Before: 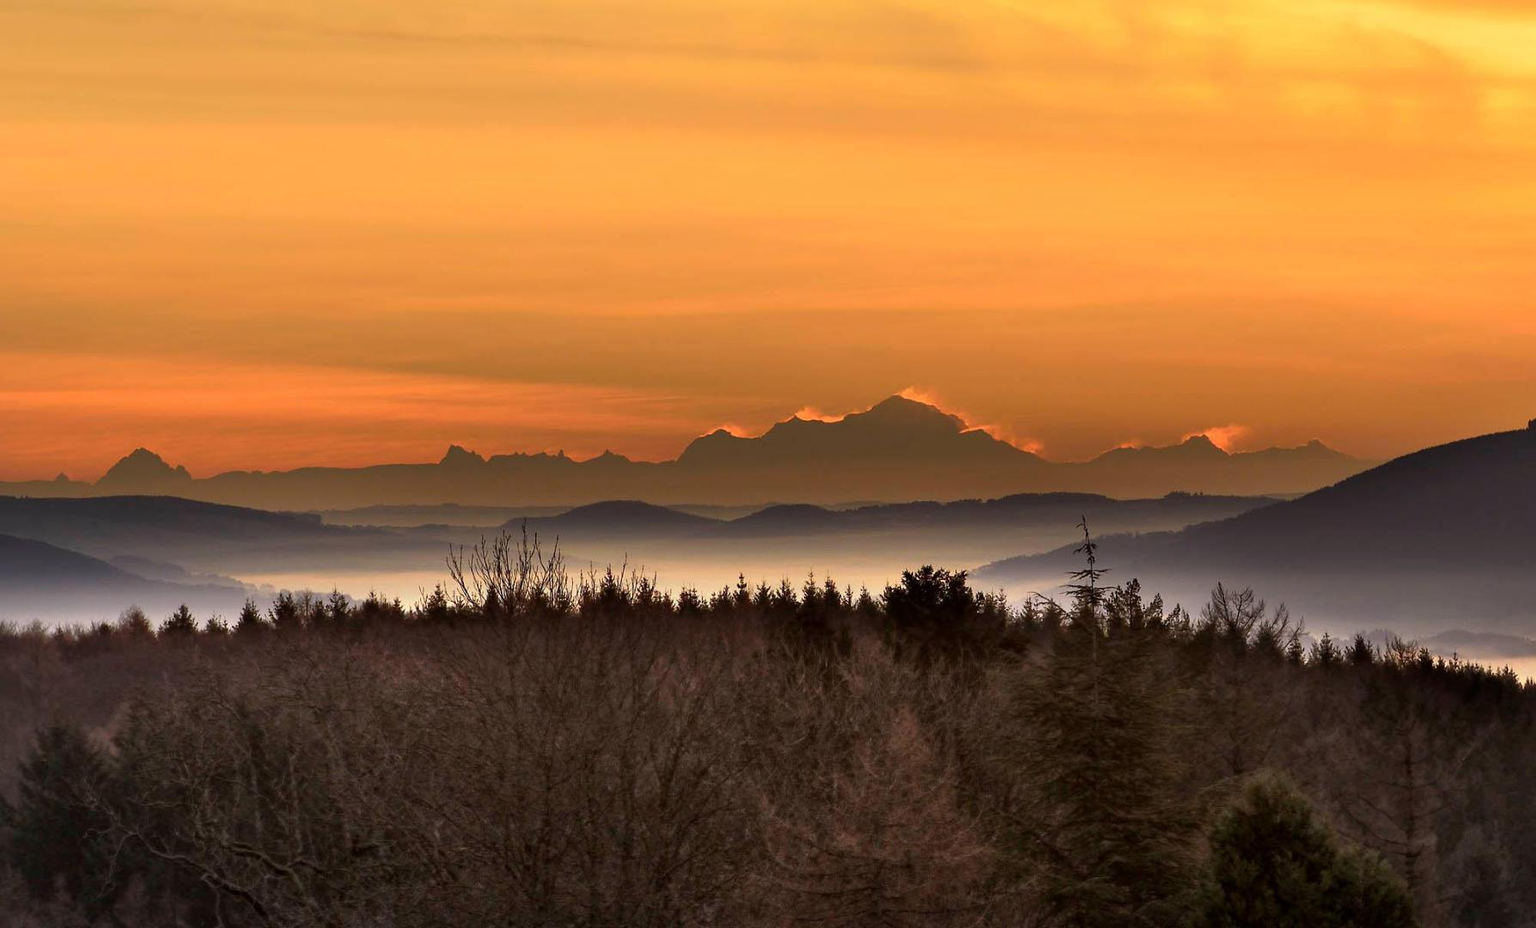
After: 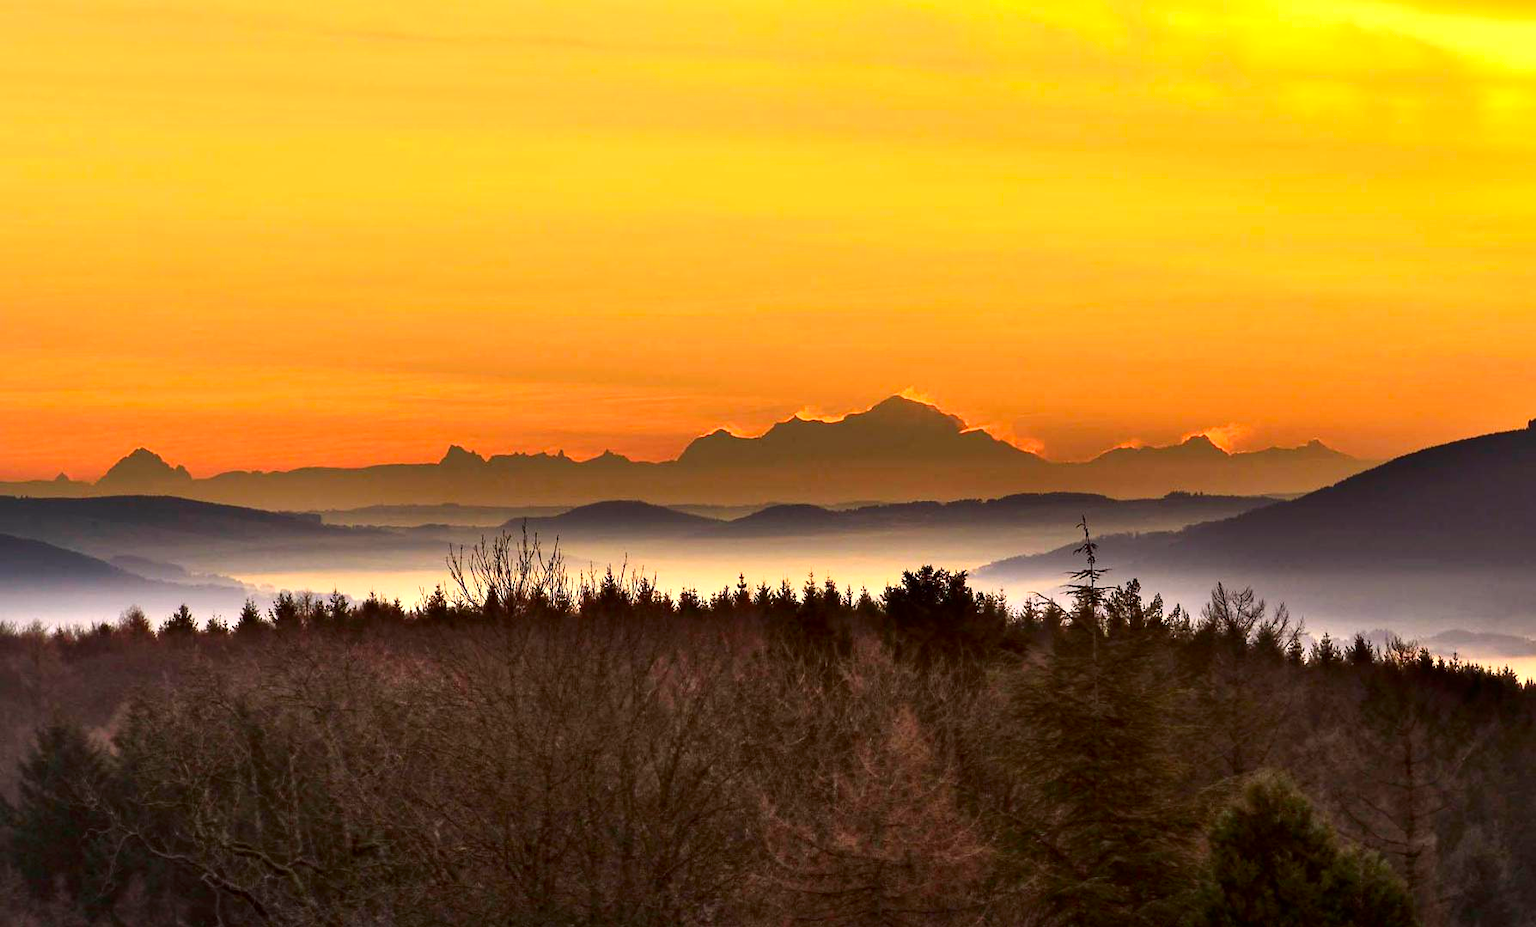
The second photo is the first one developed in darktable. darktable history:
exposure: exposure 0.661 EV, compensate highlight preservation false
contrast brightness saturation: contrast 0.18, saturation 0.3
